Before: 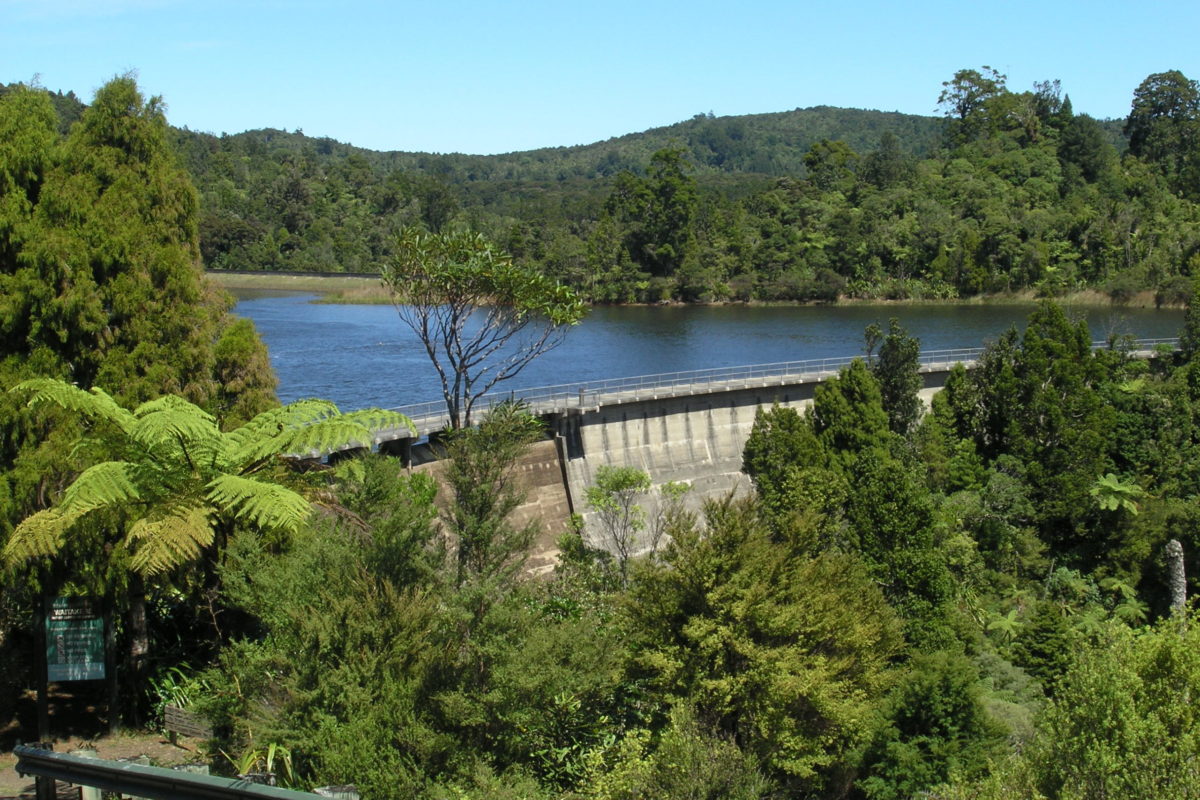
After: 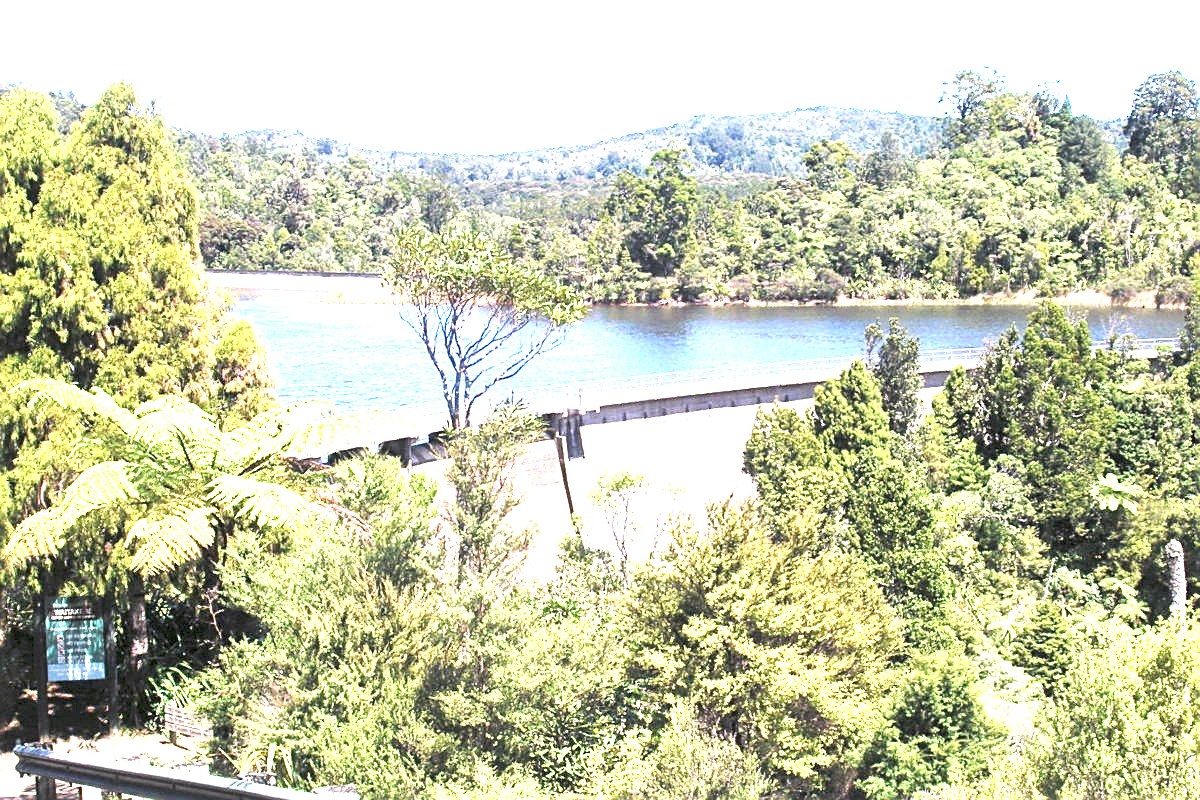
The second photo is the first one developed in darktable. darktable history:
tone equalizer: on, module defaults
sharpen: on, module defaults
color correction: highlights a* 15.46, highlights b* -20.56
exposure: black level correction 0, exposure 2.327 EV, compensate exposure bias true, compensate highlight preservation false
